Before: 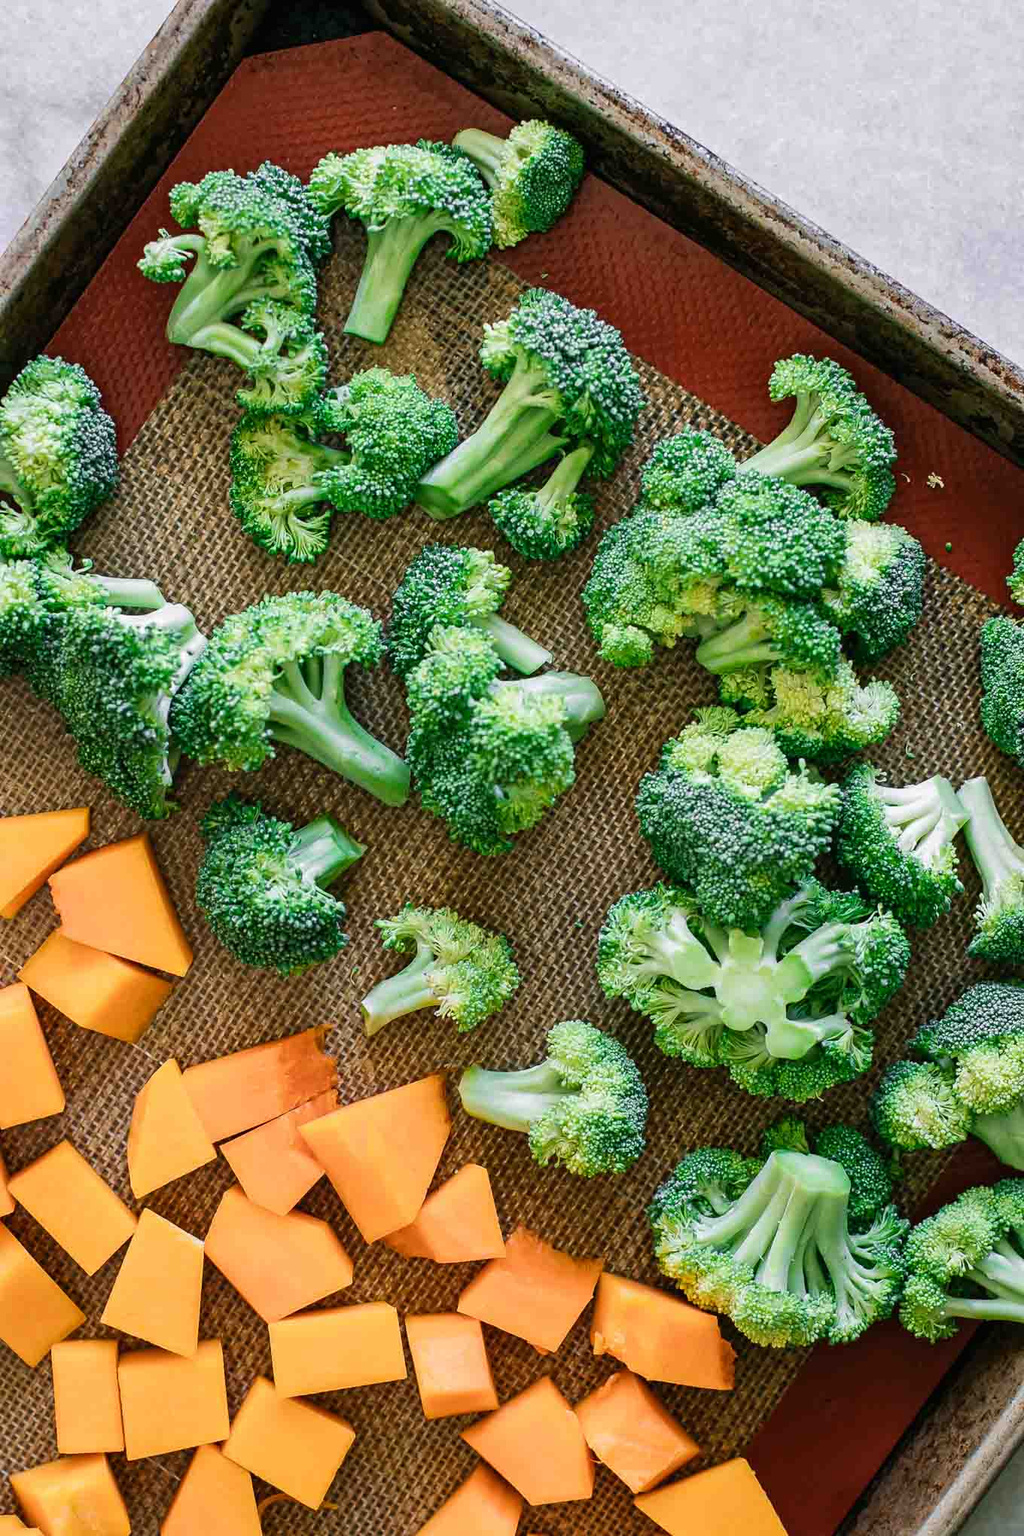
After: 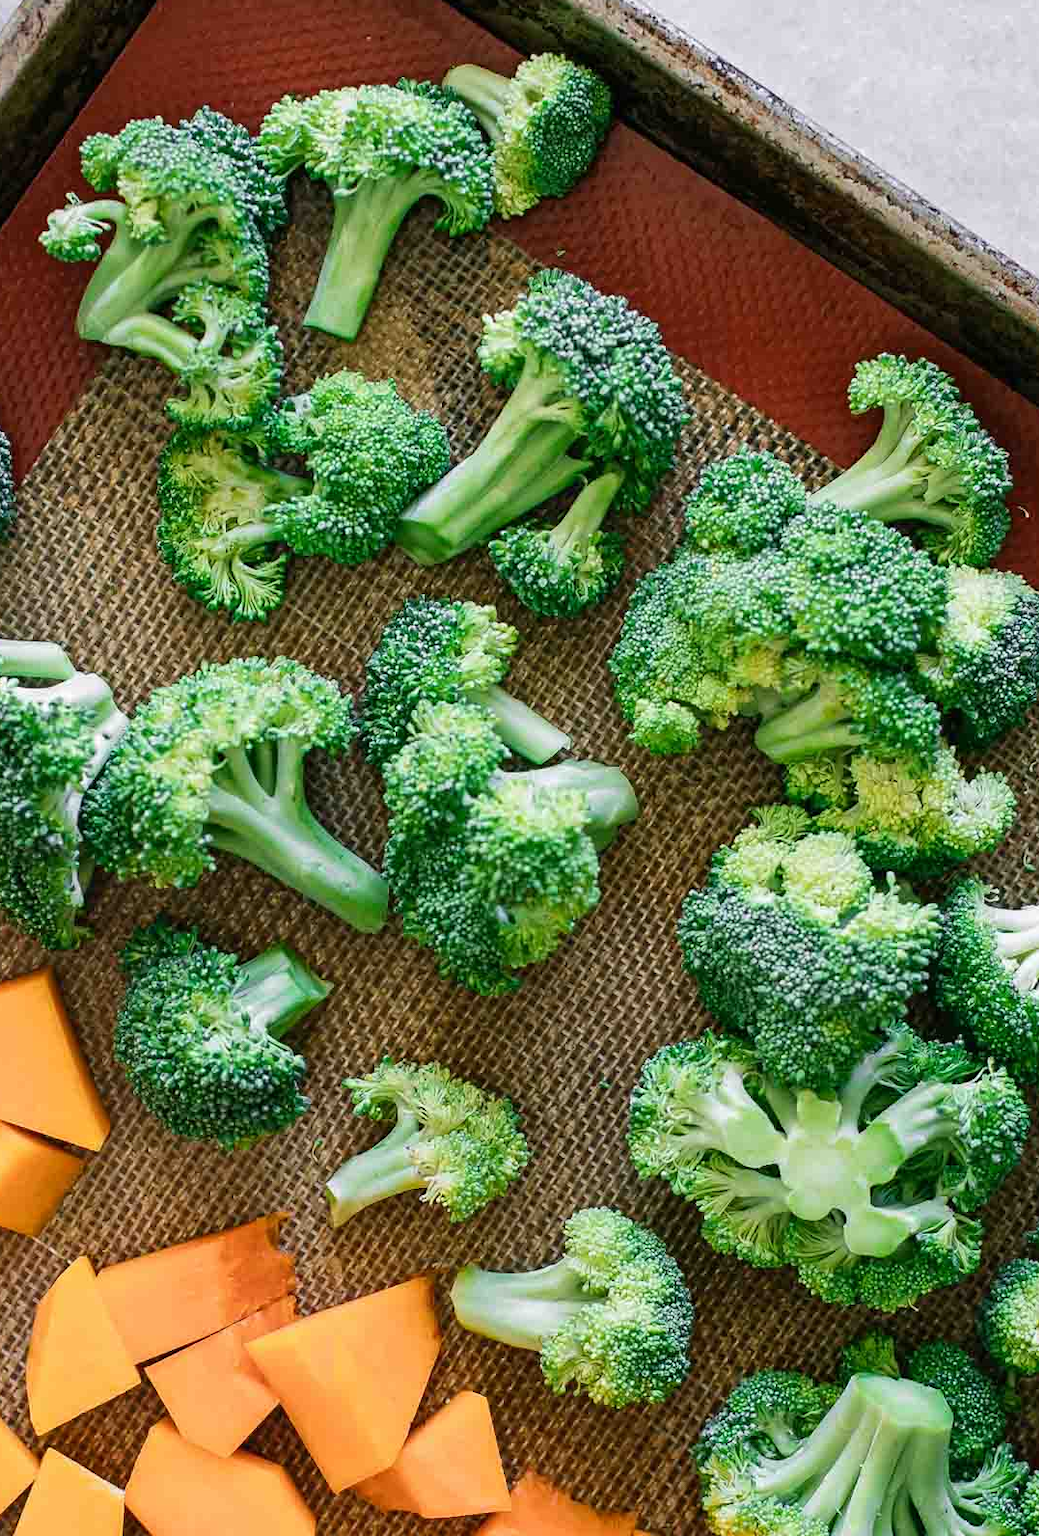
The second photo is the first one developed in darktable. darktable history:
crop and rotate: left 10.445%, top 5.122%, right 10.33%, bottom 16.805%
